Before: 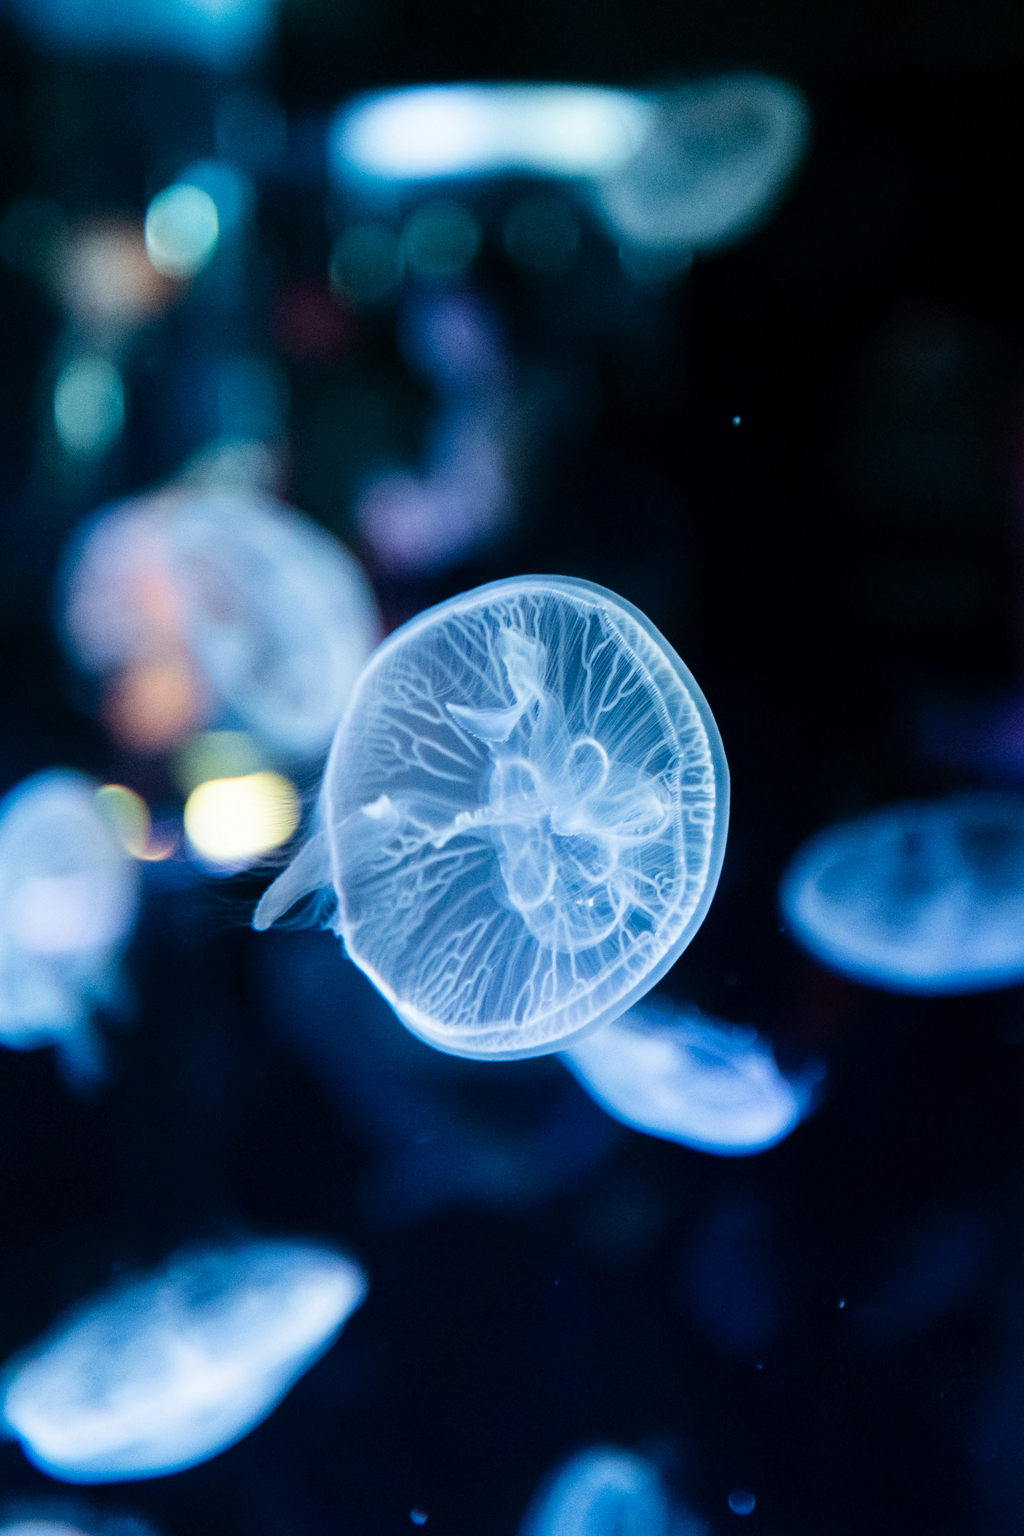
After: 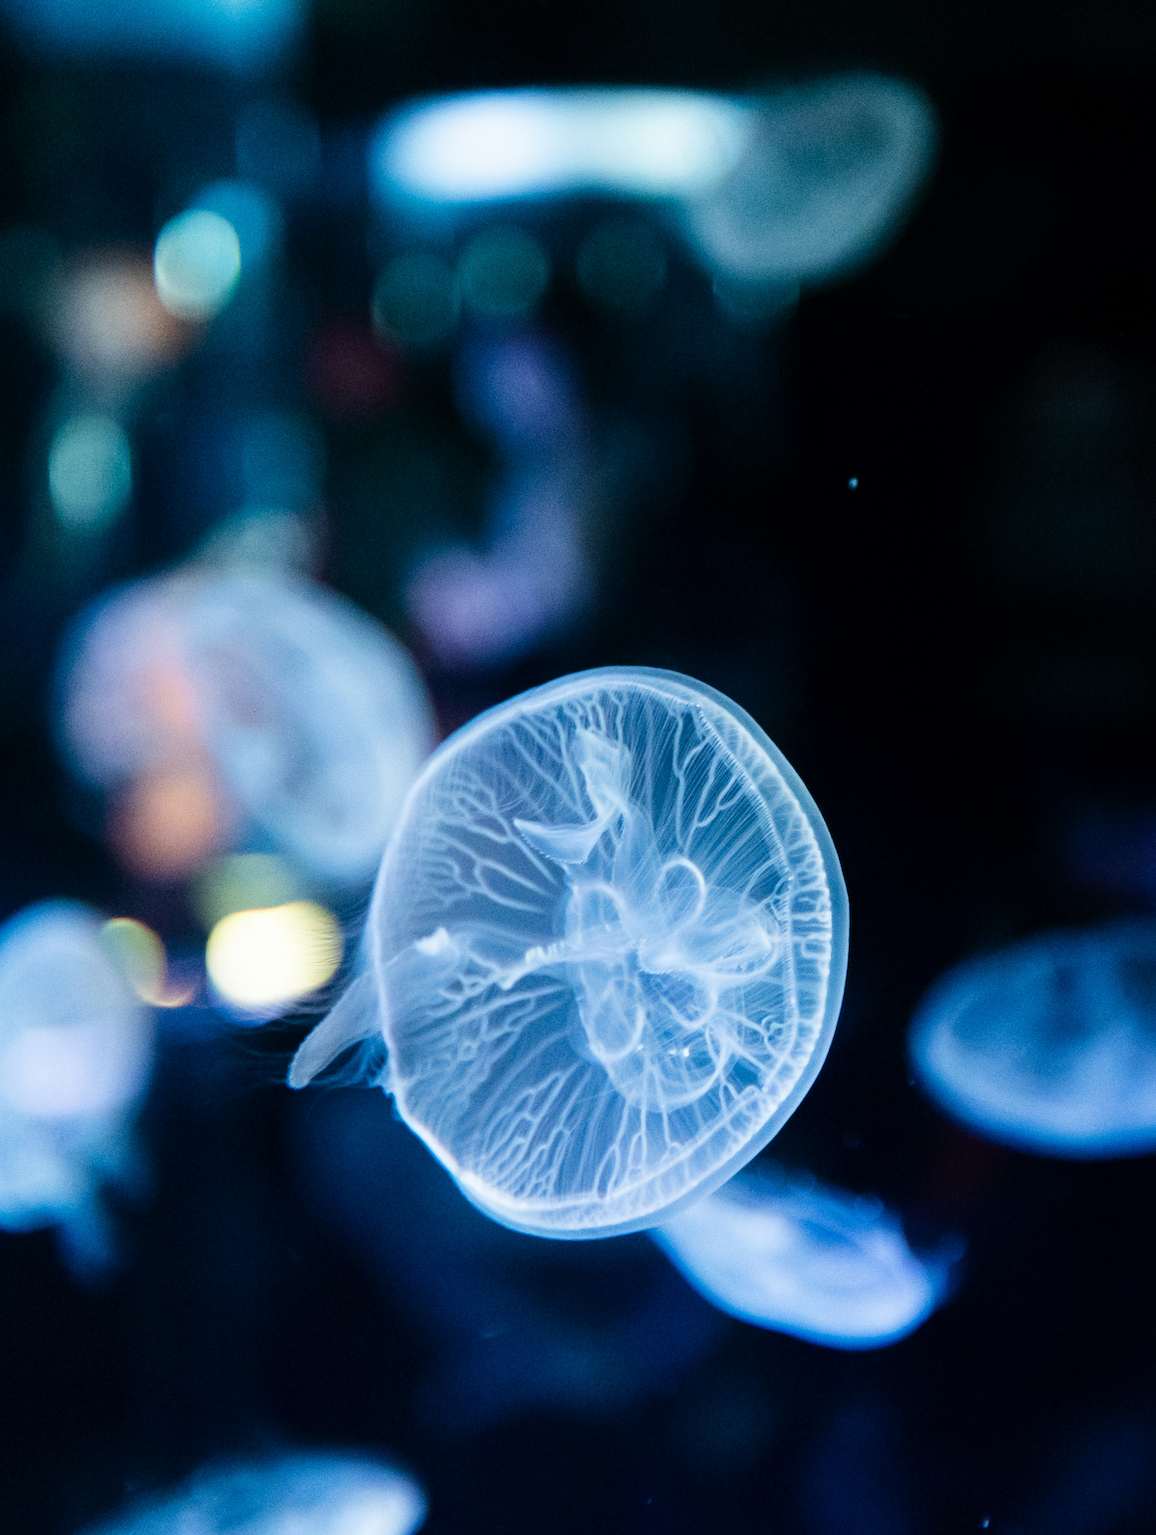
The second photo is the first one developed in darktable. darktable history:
crop and rotate: angle 0.473°, left 0.407%, right 2.588%, bottom 14.107%
